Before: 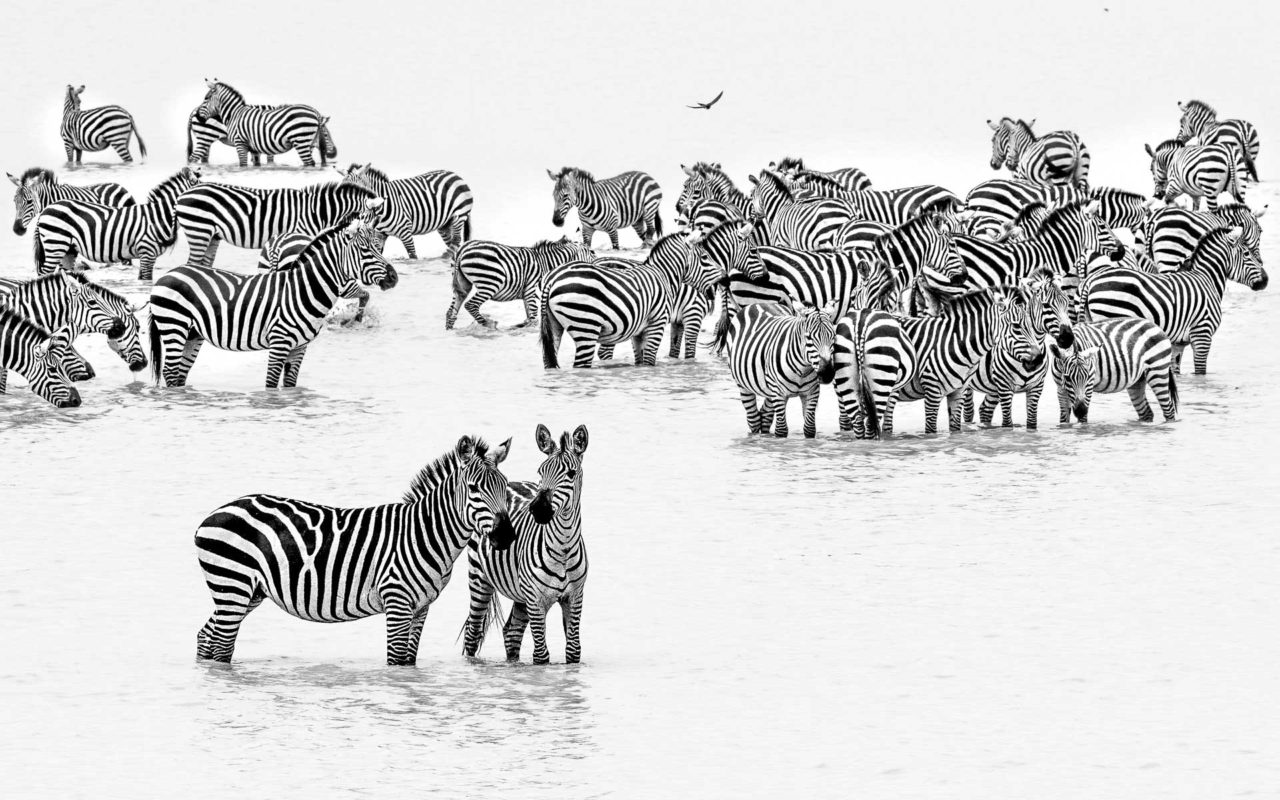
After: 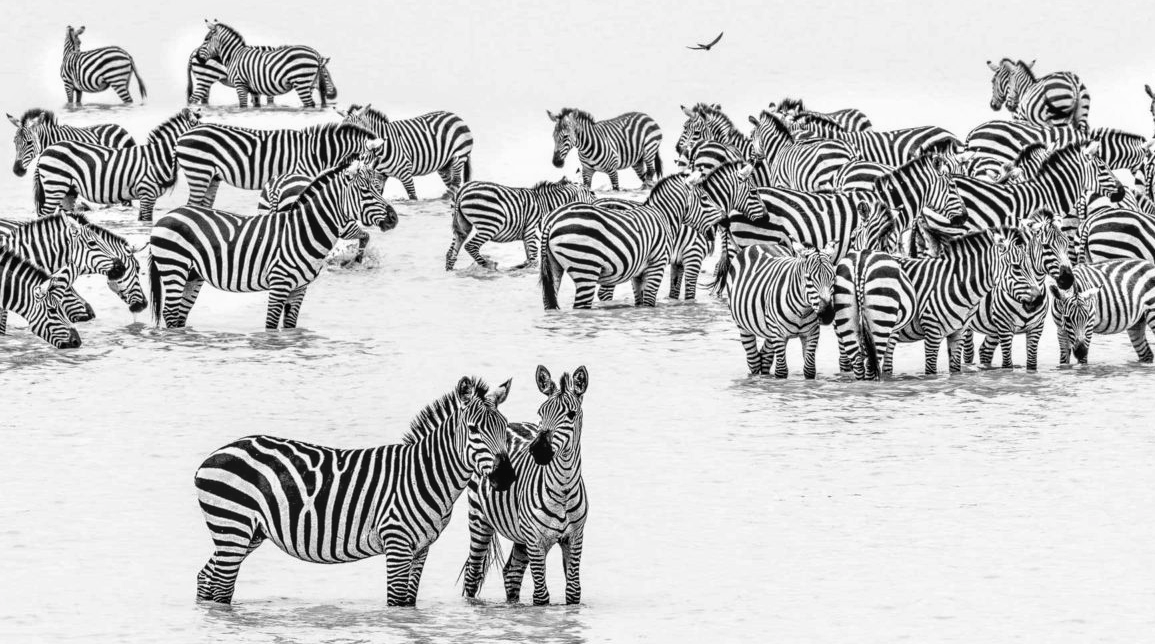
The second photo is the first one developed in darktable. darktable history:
local contrast: on, module defaults
velvia: on, module defaults
crop: top 7.49%, right 9.717%, bottom 11.943%
